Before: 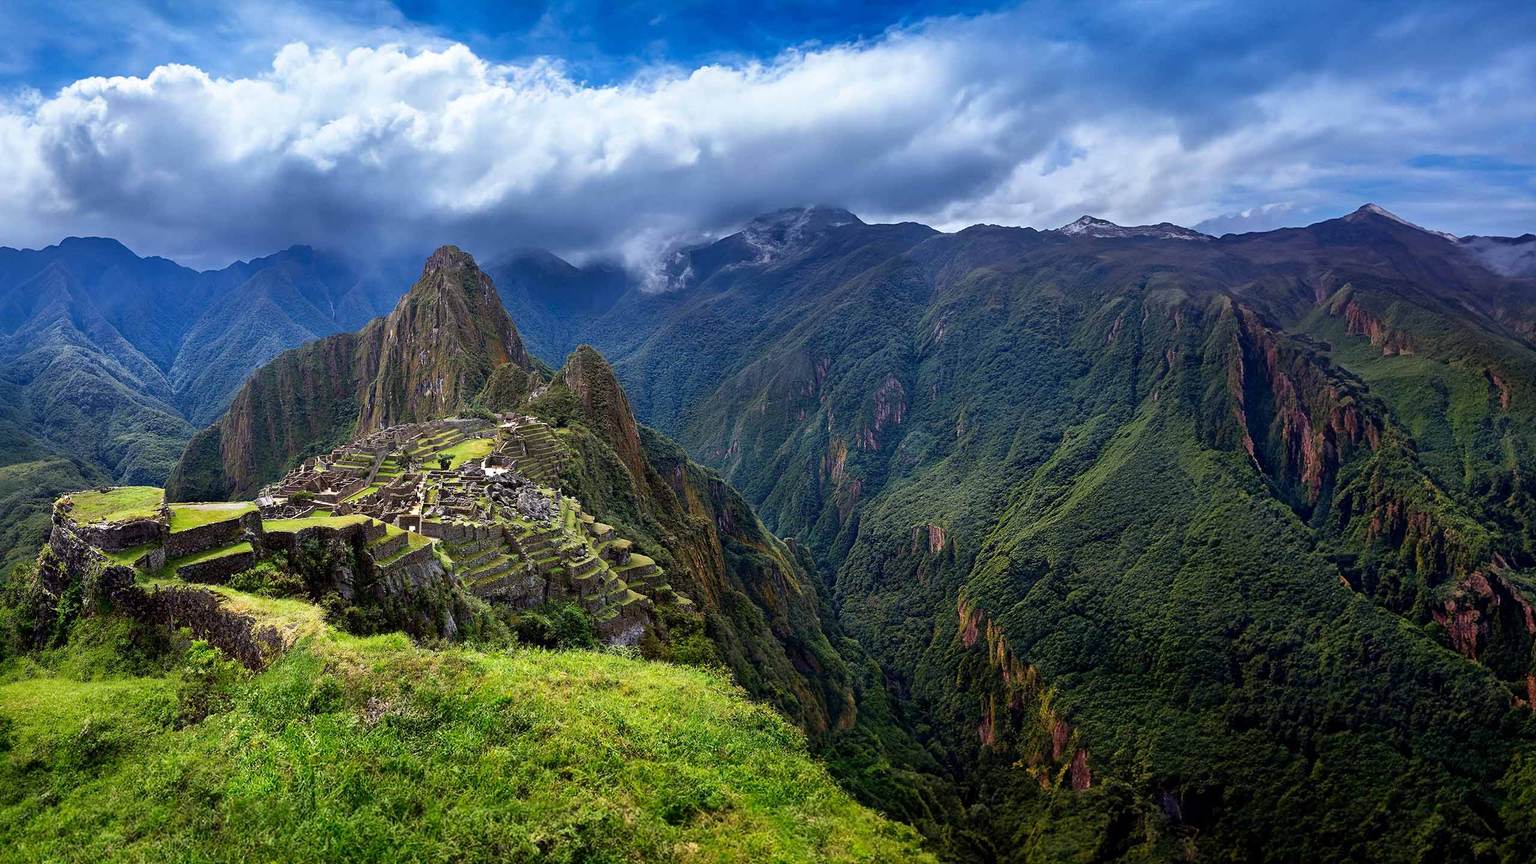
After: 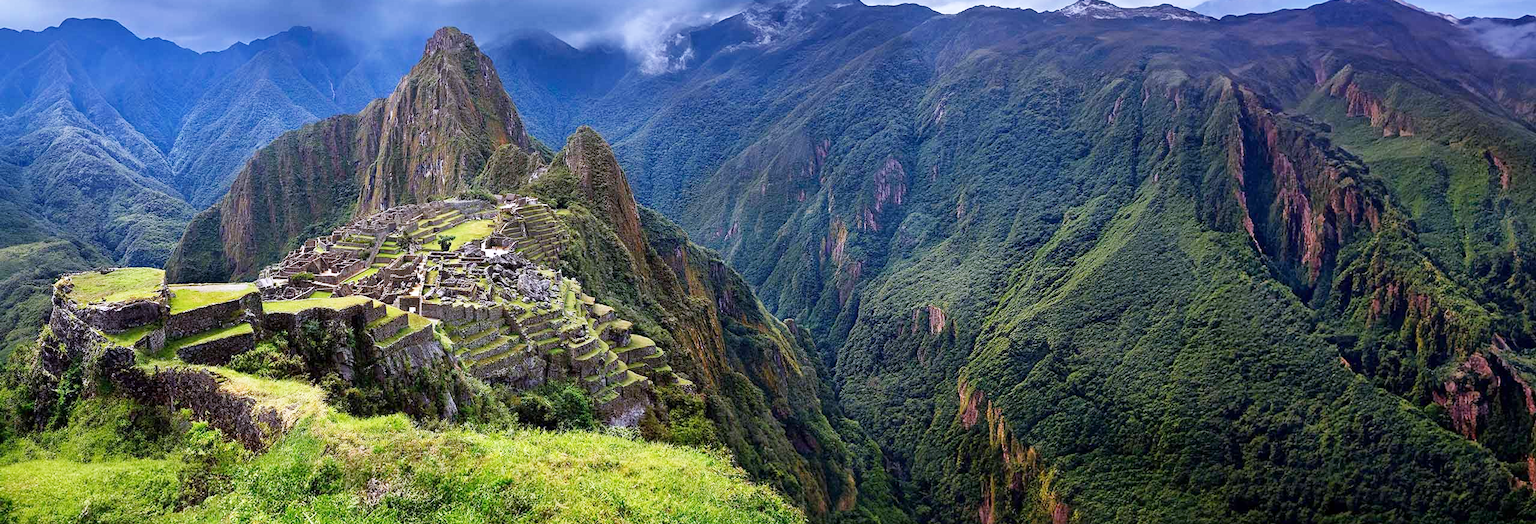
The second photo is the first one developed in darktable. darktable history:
base curve: curves: ch0 [(0, 0) (0.204, 0.334) (0.55, 0.733) (1, 1)], preserve colors none
white balance: red 1.004, blue 1.096
crop and rotate: top 25.357%, bottom 13.942%
